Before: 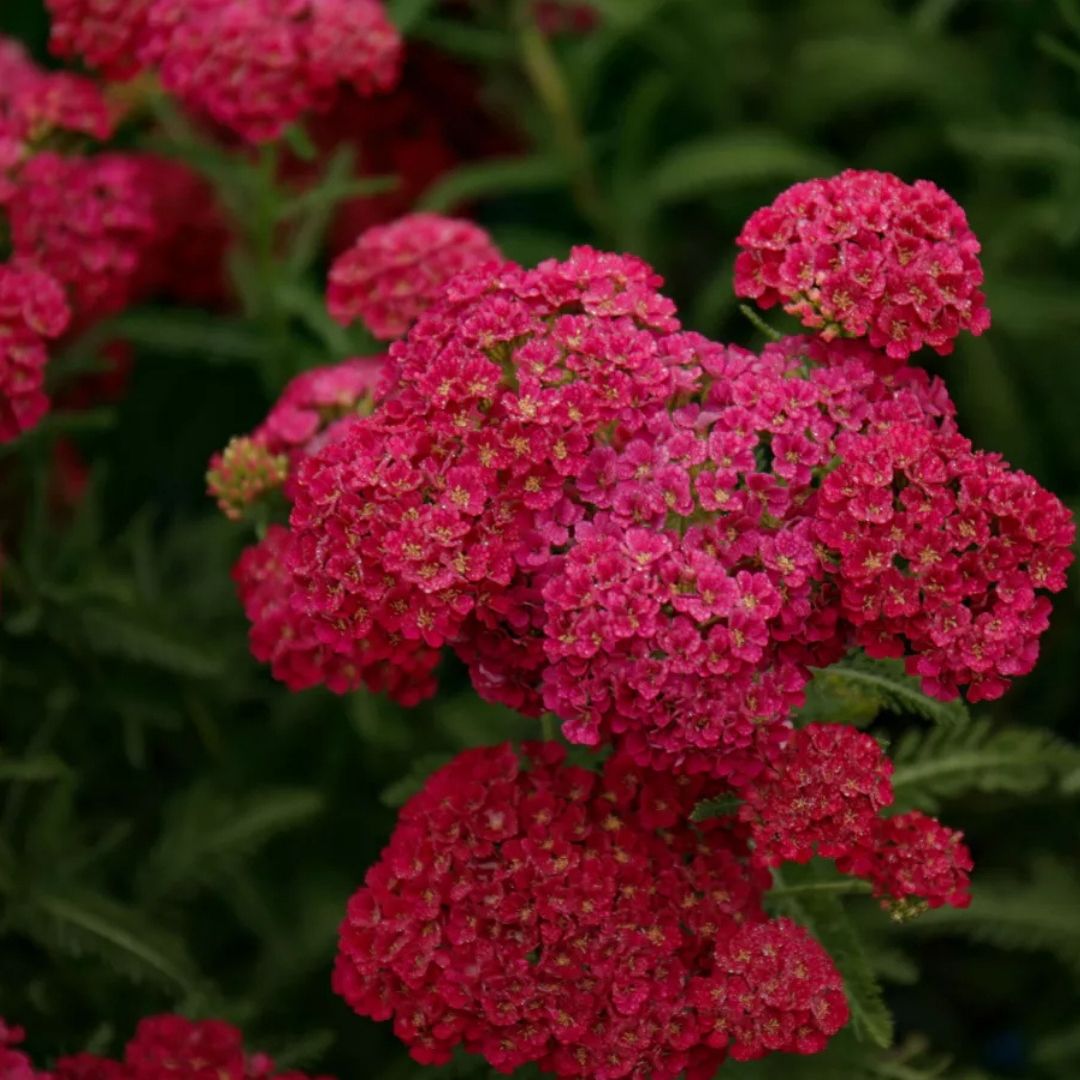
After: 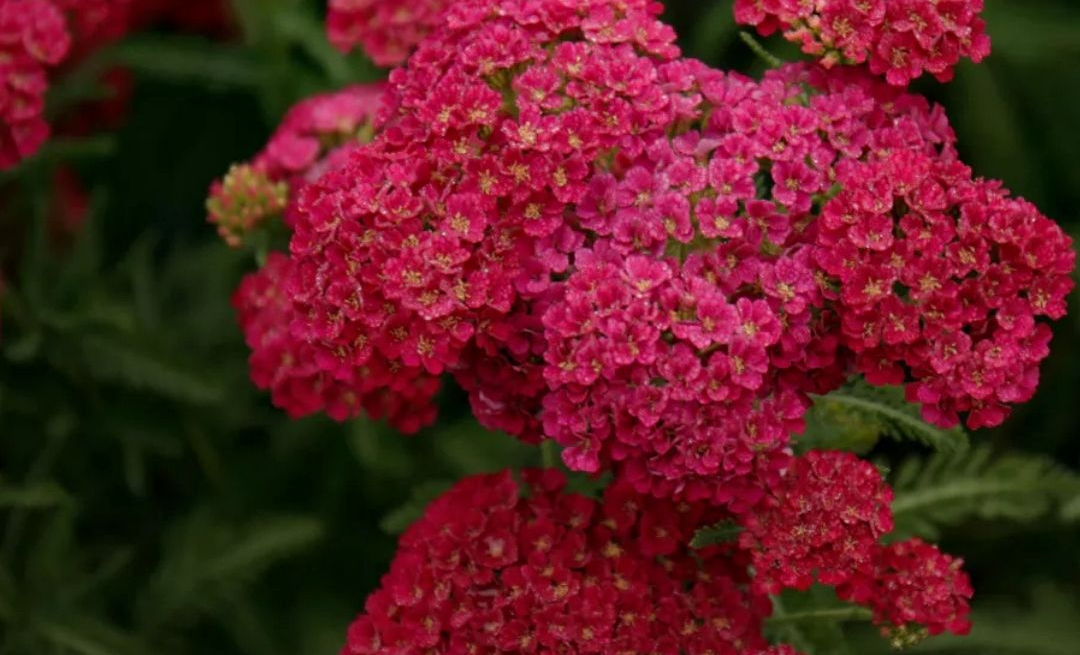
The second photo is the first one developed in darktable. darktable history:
local contrast: mode bilateral grid, contrast 15, coarseness 36, detail 105%, midtone range 0.2
crop and rotate: top 25.357%, bottom 13.942%
